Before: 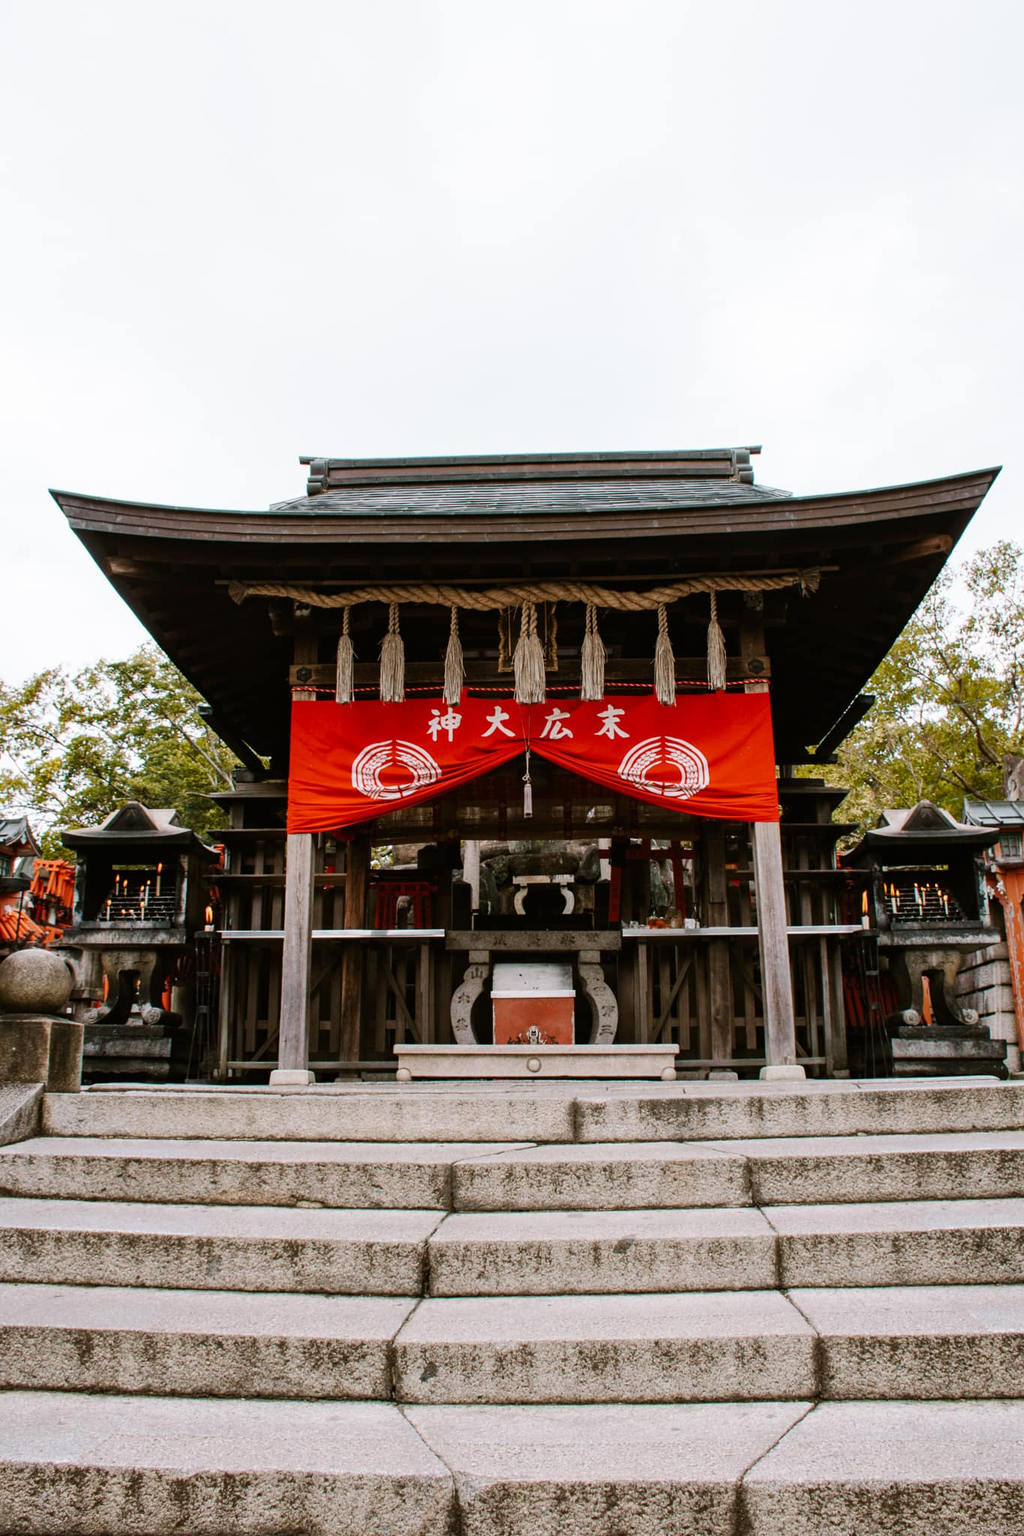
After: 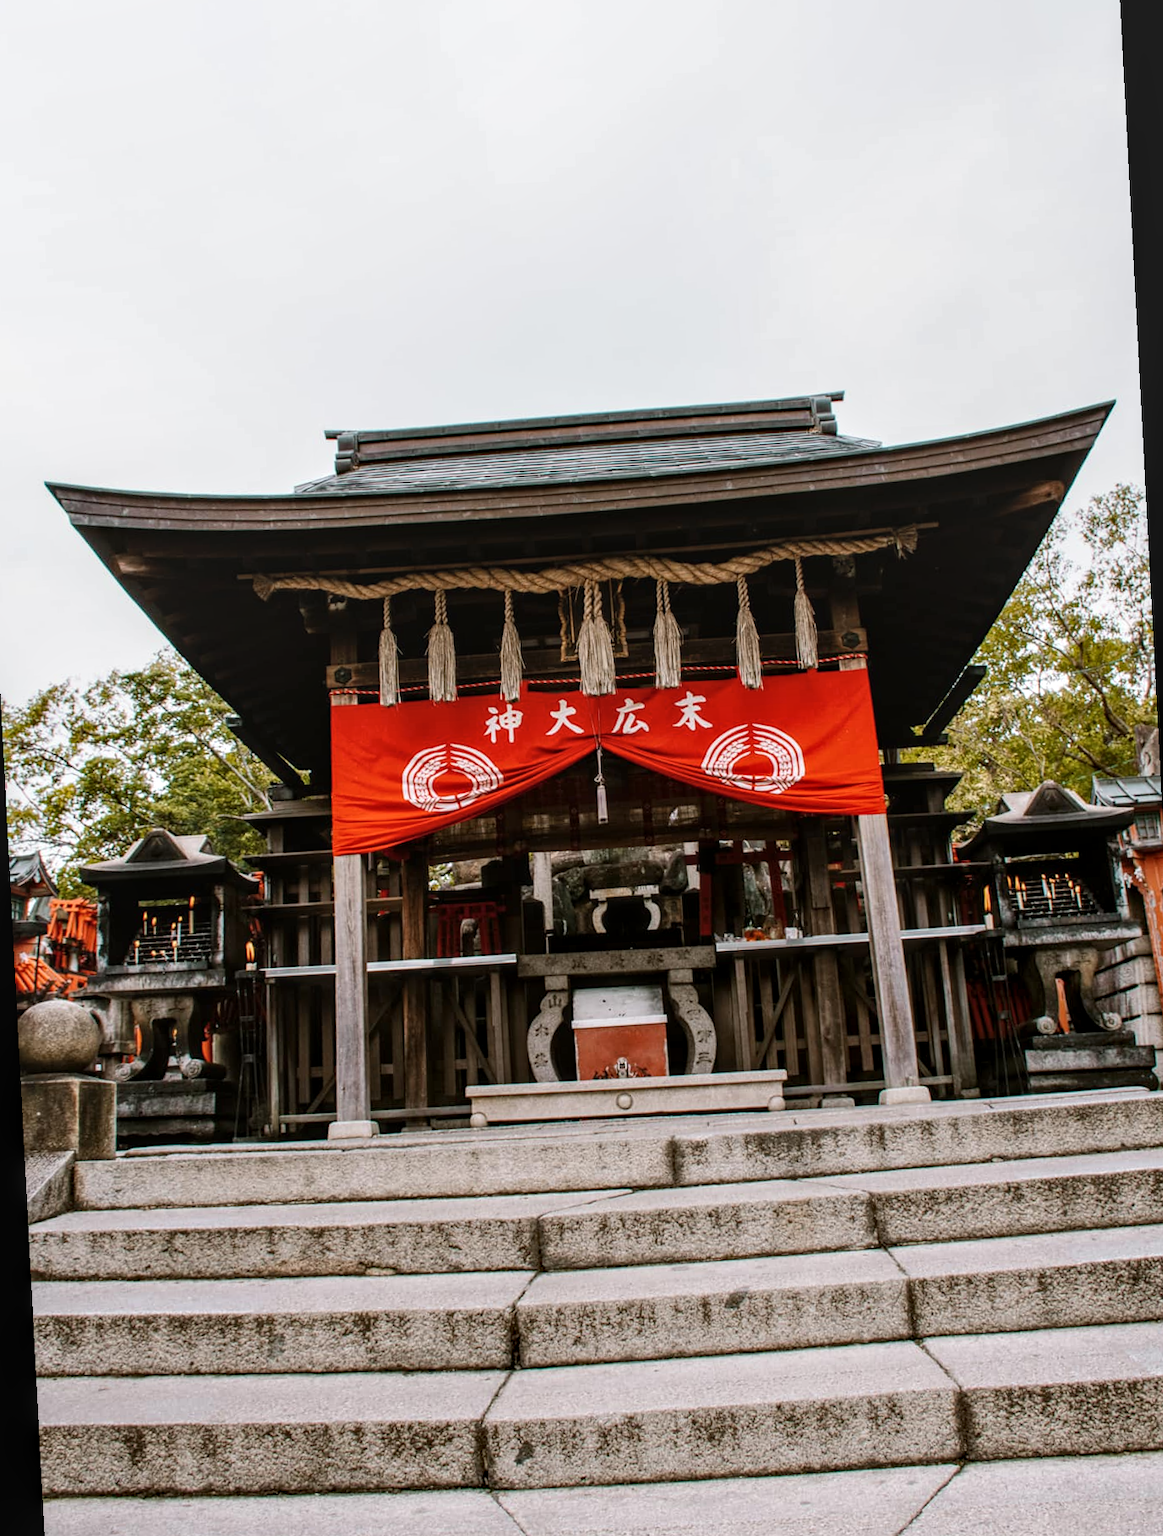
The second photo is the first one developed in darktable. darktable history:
local contrast: detail 130%
exposure: exposure -0.04 EV, compensate highlight preservation false
rotate and perspective: rotation -3°, crop left 0.031, crop right 0.968, crop top 0.07, crop bottom 0.93
